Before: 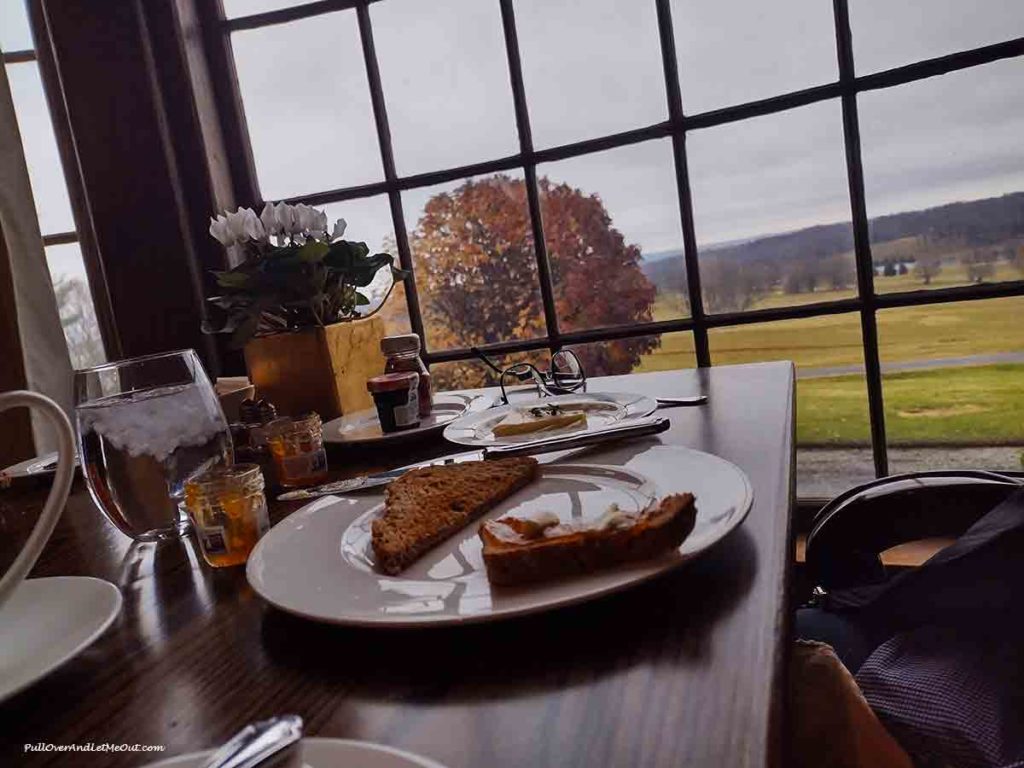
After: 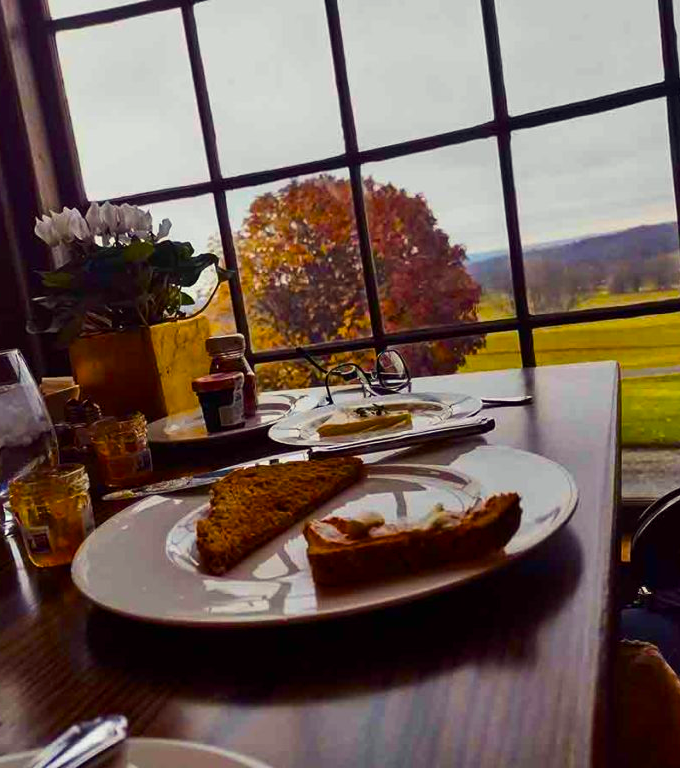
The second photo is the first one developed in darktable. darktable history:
color balance rgb: linear chroma grading › global chroma 49.905%, perceptual saturation grading › global saturation 19.577%, global vibrance 20%
contrast brightness saturation: contrast 0.143
color correction: highlights a* -5.81, highlights b* 10.97
crop: left 17.165%, right 16.413%
